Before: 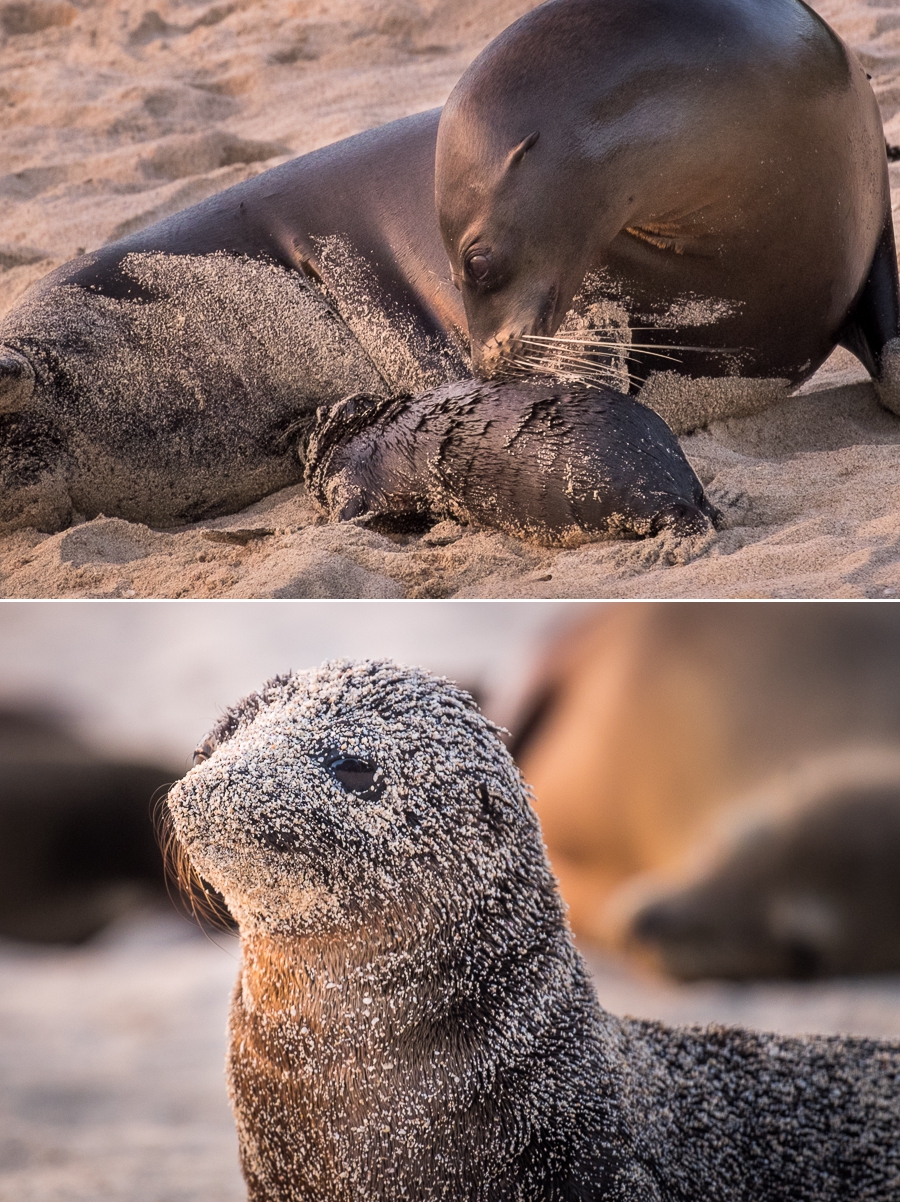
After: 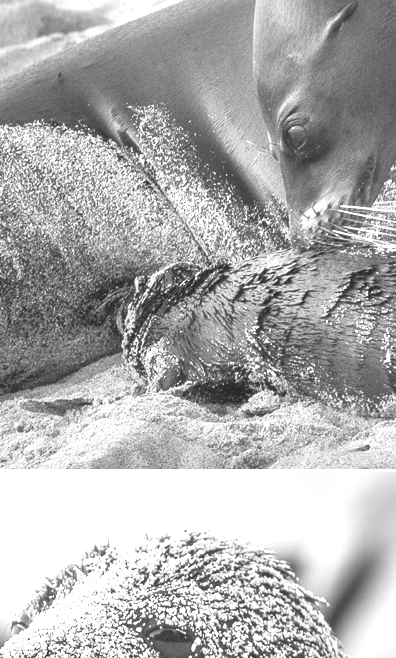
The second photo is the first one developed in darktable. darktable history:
monochrome: a 32, b 64, size 2.3
color balance: output saturation 110%
exposure: black level correction -0.002, exposure 1.35 EV, compensate highlight preservation false
contrast brightness saturation: contrast -0.15, brightness 0.05, saturation -0.12
crop: left 20.248%, top 10.86%, right 35.675%, bottom 34.321%
